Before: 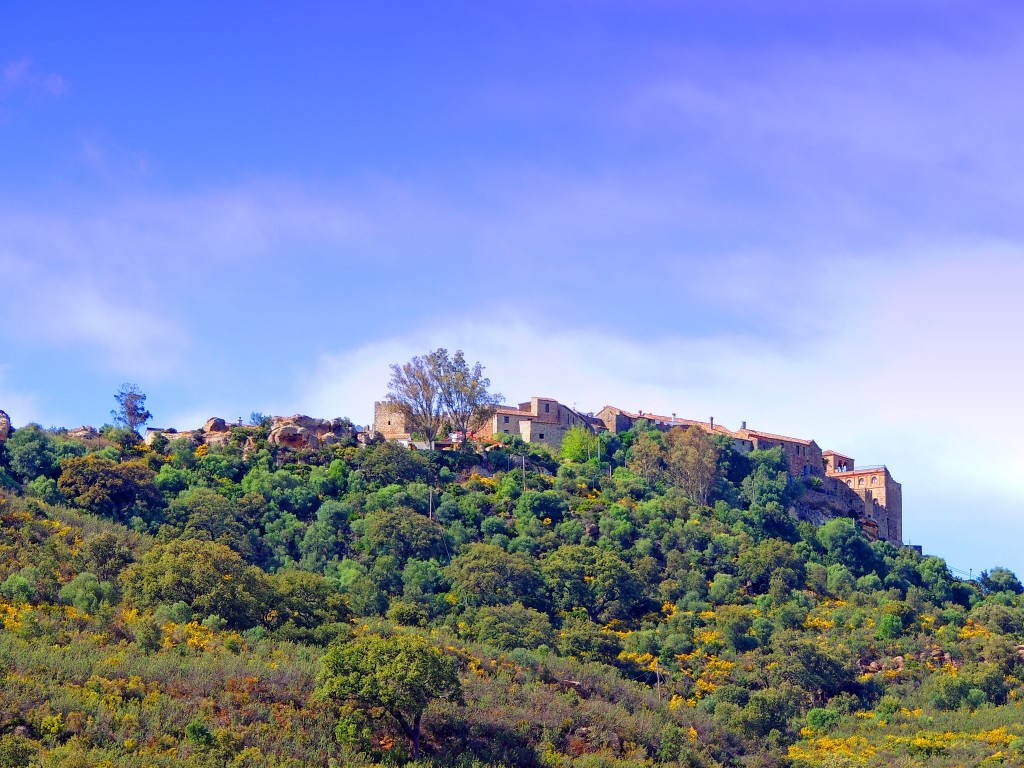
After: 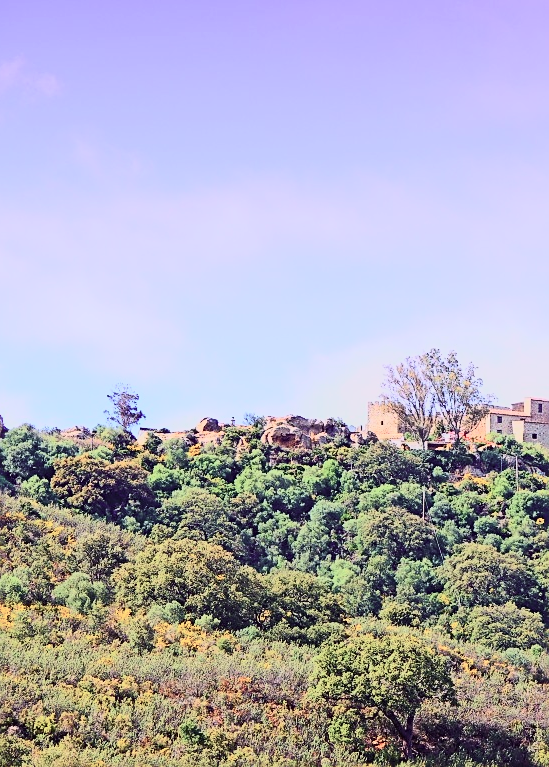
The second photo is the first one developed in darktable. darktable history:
sharpen: on, module defaults
crop: left 0.767%, right 45.584%, bottom 0.09%
contrast brightness saturation: contrast 0.439, brightness 0.548, saturation -0.191
tone curve: curves: ch0 [(0, 0.019) (0.204, 0.162) (0.491, 0.519) (0.748, 0.765) (1, 0.919)]; ch1 [(0, 0) (0.179, 0.173) (0.322, 0.32) (0.442, 0.447) (0.496, 0.504) (0.566, 0.585) (0.761, 0.803) (1, 1)]; ch2 [(0, 0) (0.434, 0.447) (0.483, 0.487) (0.555, 0.563) (0.697, 0.68) (1, 1)], color space Lab, independent channels, preserve colors none
